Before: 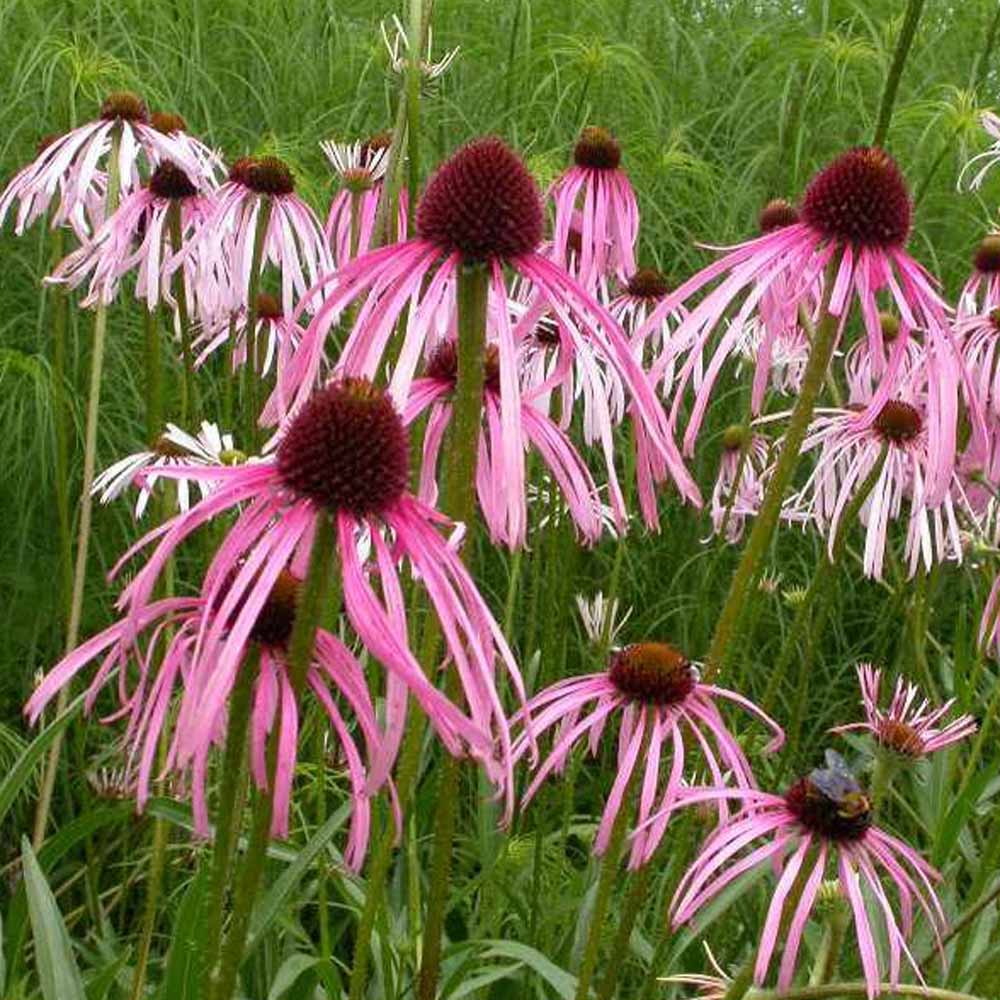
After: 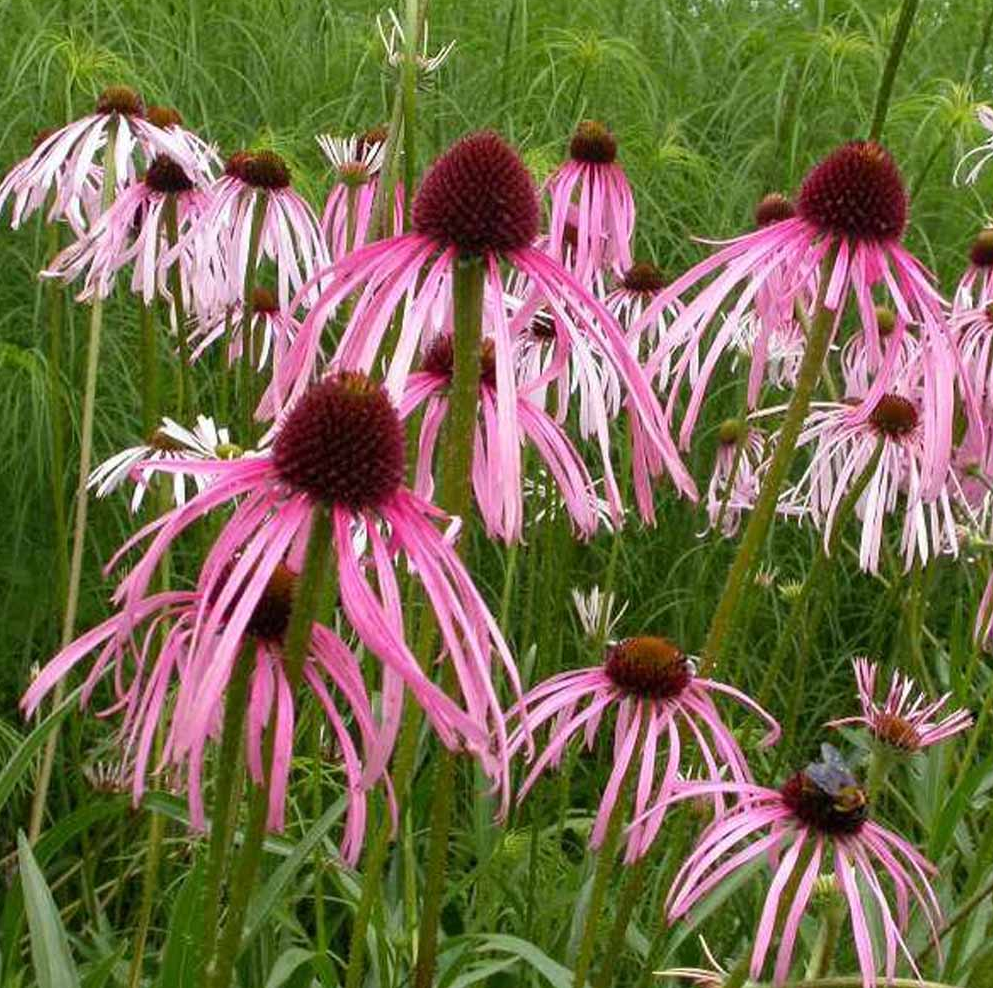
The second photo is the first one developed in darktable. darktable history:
crop: left 0.455%, top 0.6%, right 0.235%, bottom 0.543%
